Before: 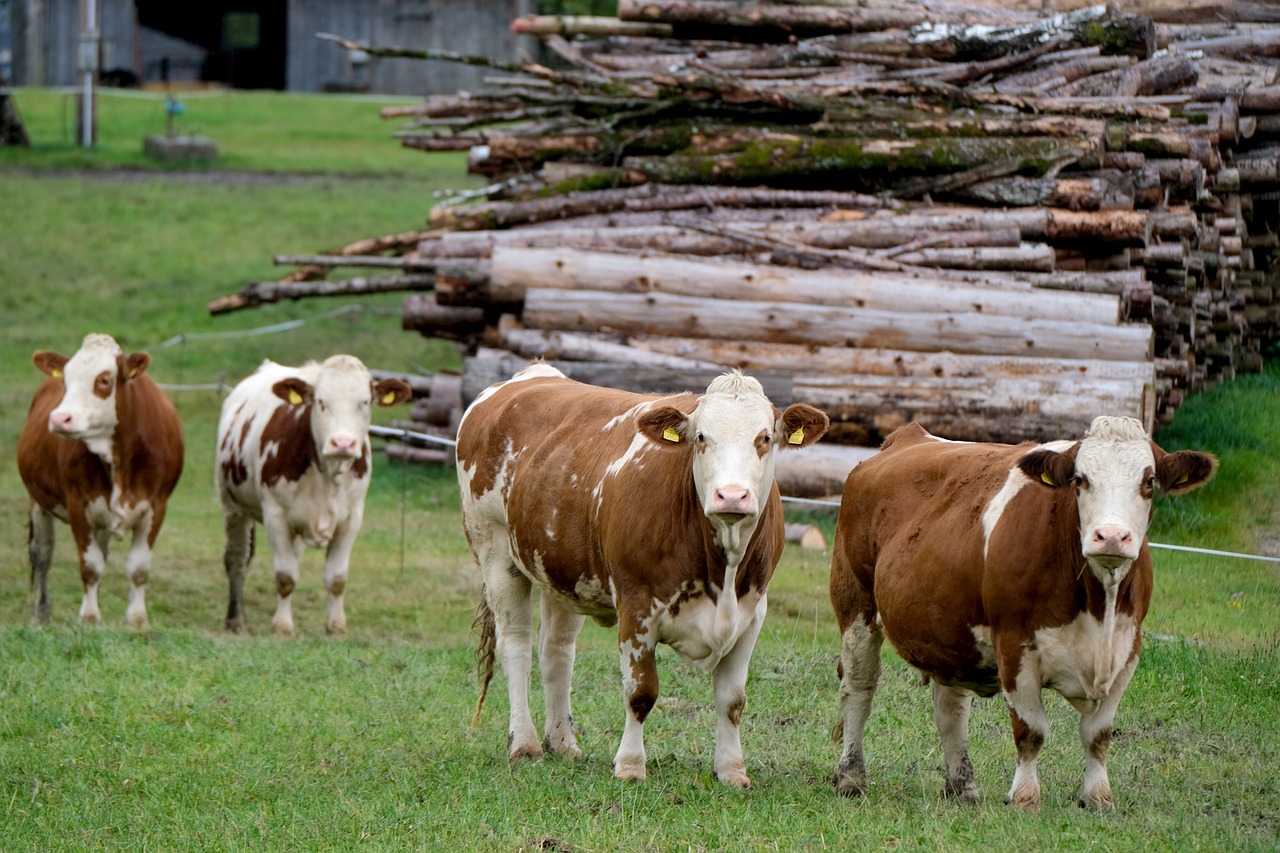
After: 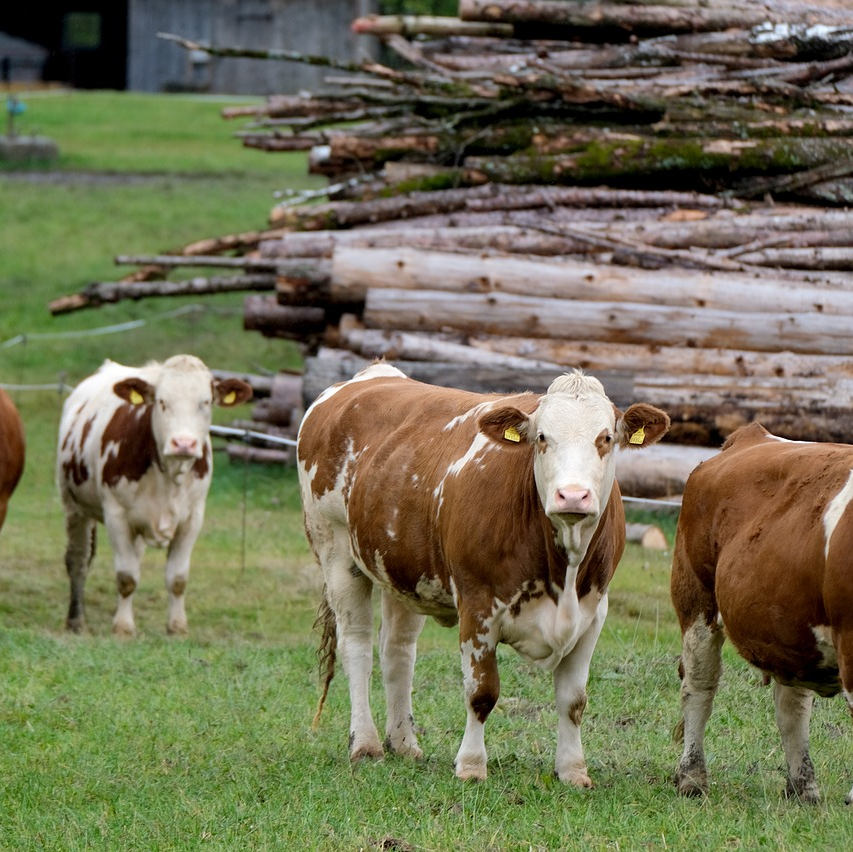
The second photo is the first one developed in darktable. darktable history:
crop and rotate: left 12.484%, right 20.863%
